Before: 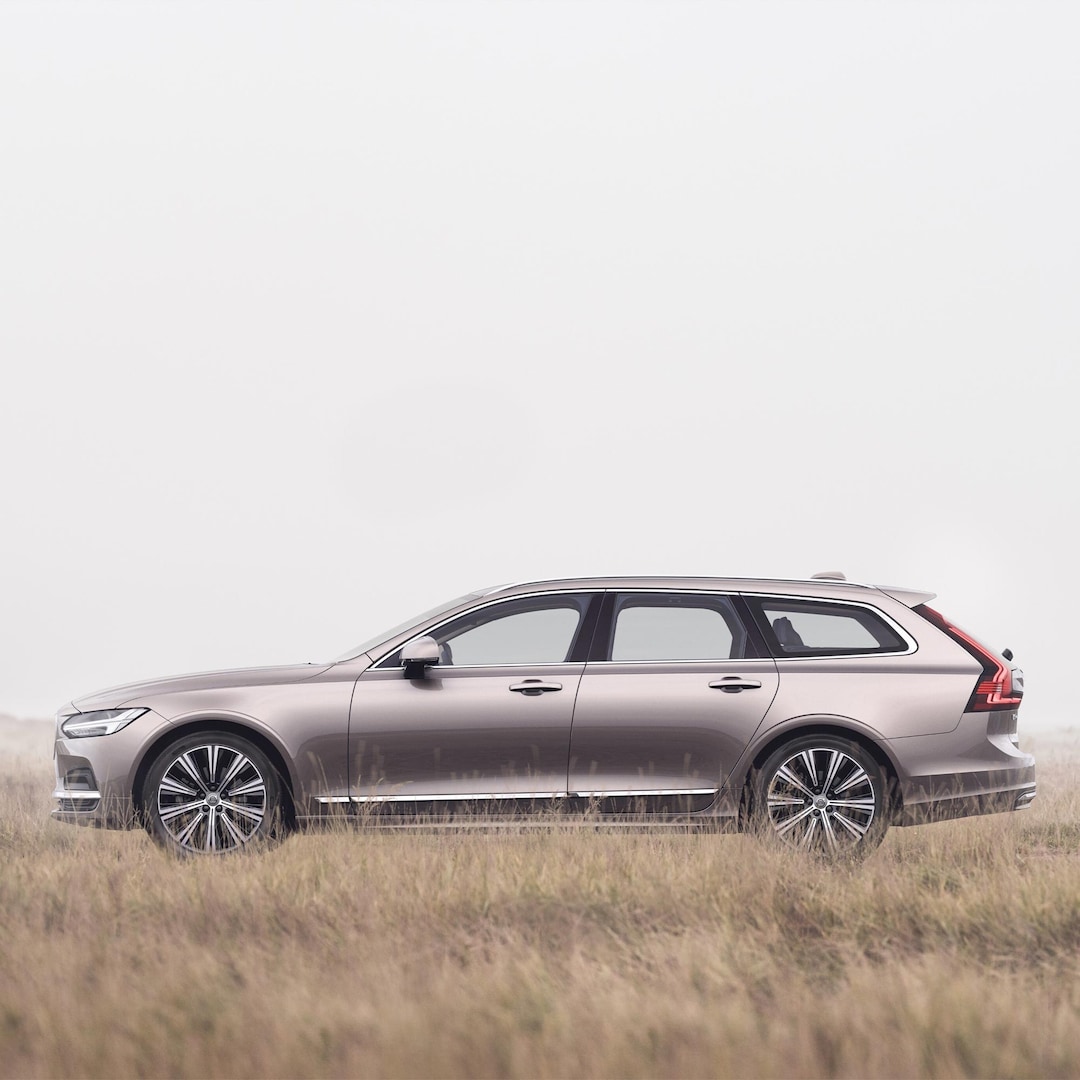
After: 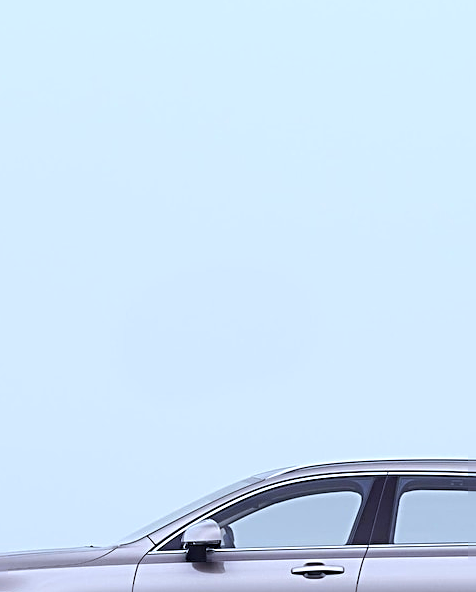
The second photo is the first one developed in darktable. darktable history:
color balance rgb: linear chroma grading › global chroma 15%, perceptual saturation grading › global saturation 30%
crop: left 20.248%, top 10.86%, right 35.675%, bottom 34.321%
sharpen: radius 2.817, amount 0.715
white balance: red 0.924, blue 1.095
